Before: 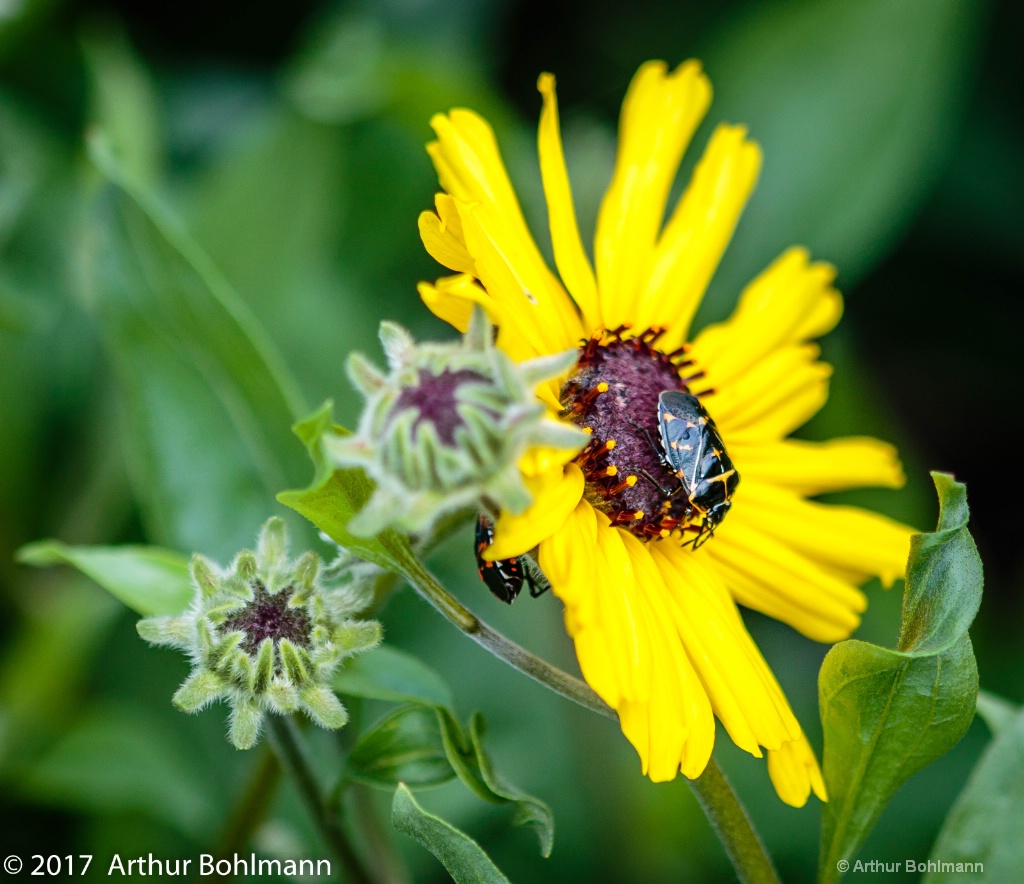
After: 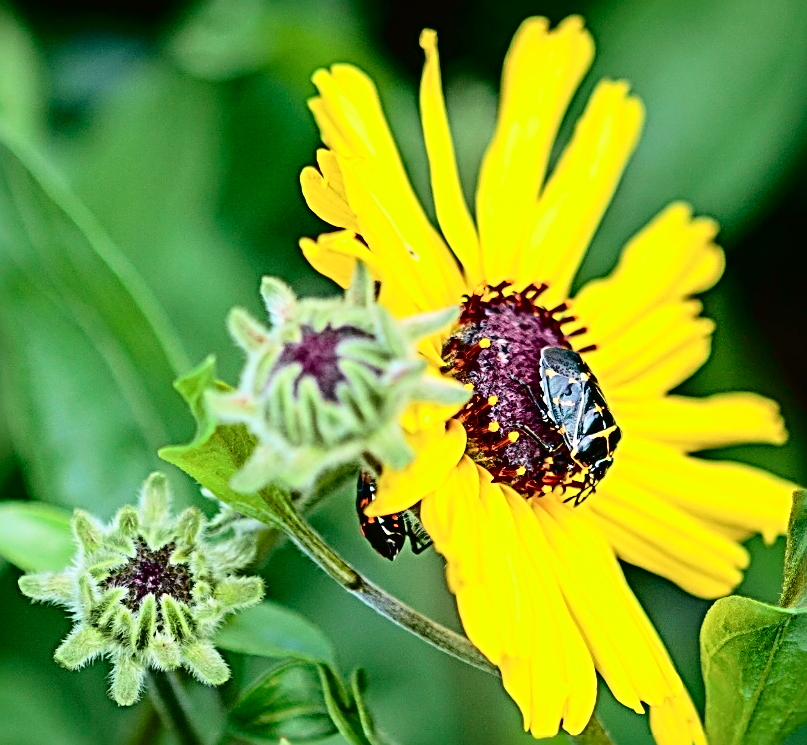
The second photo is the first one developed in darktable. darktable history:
tone curve: curves: ch0 [(0, 0.011) (0.053, 0.026) (0.174, 0.115) (0.398, 0.444) (0.673, 0.775) (0.829, 0.906) (0.991, 0.981)]; ch1 [(0, 0) (0.276, 0.206) (0.409, 0.383) (0.473, 0.458) (0.492, 0.499) (0.521, 0.502) (0.546, 0.543) (0.585, 0.617) (0.659, 0.686) (0.78, 0.8) (1, 1)]; ch2 [(0, 0) (0.438, 0.449) (0.473, 0.469) (0.503, 0.5) (0.523, 0.538) (0.562, 0.598) (0.612, 0.635) (0.695, 0.713) (1, 1)], color space Lab, independent channels, preserve colors none
crop: left 11.536%, top 5.051%, right 9.583%, bottom 10.594%
sharpen: radius 3.737, amount 0.915
